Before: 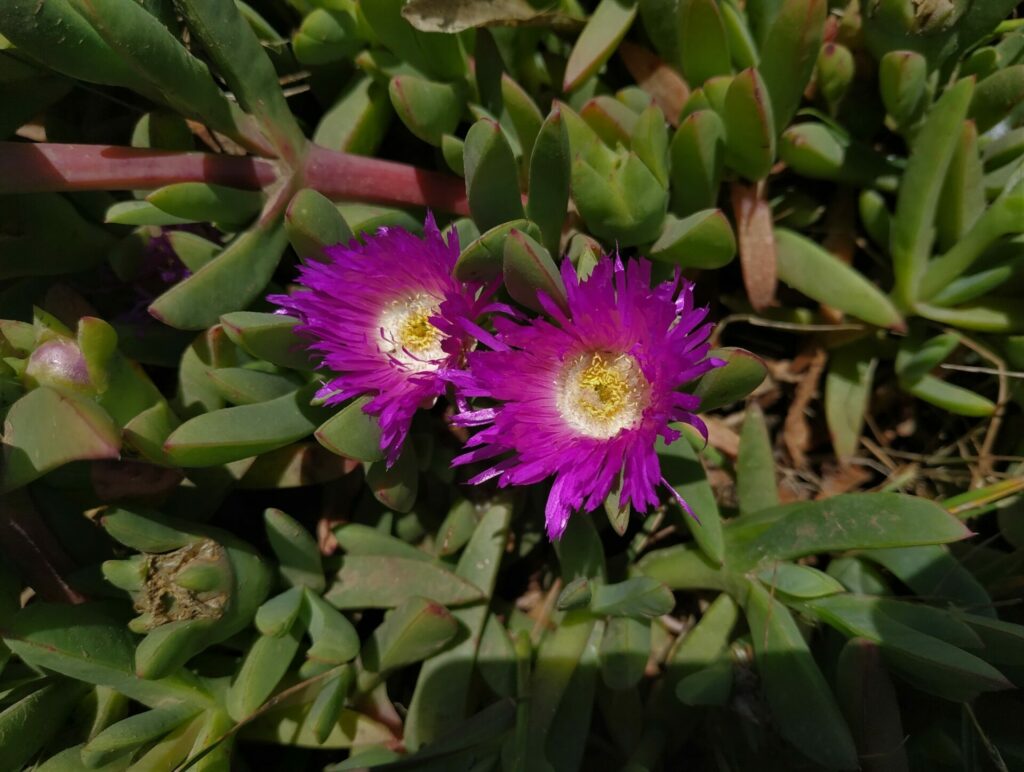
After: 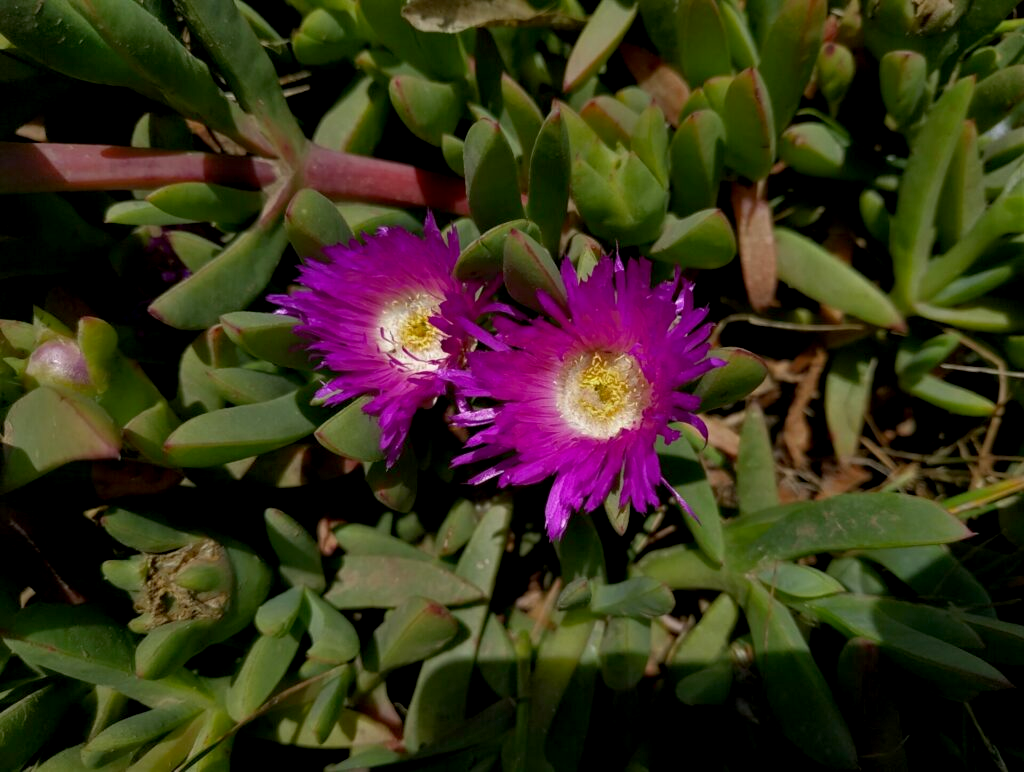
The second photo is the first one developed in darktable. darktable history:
exposure: black level correction 0.007, compensate highlight preservation false
